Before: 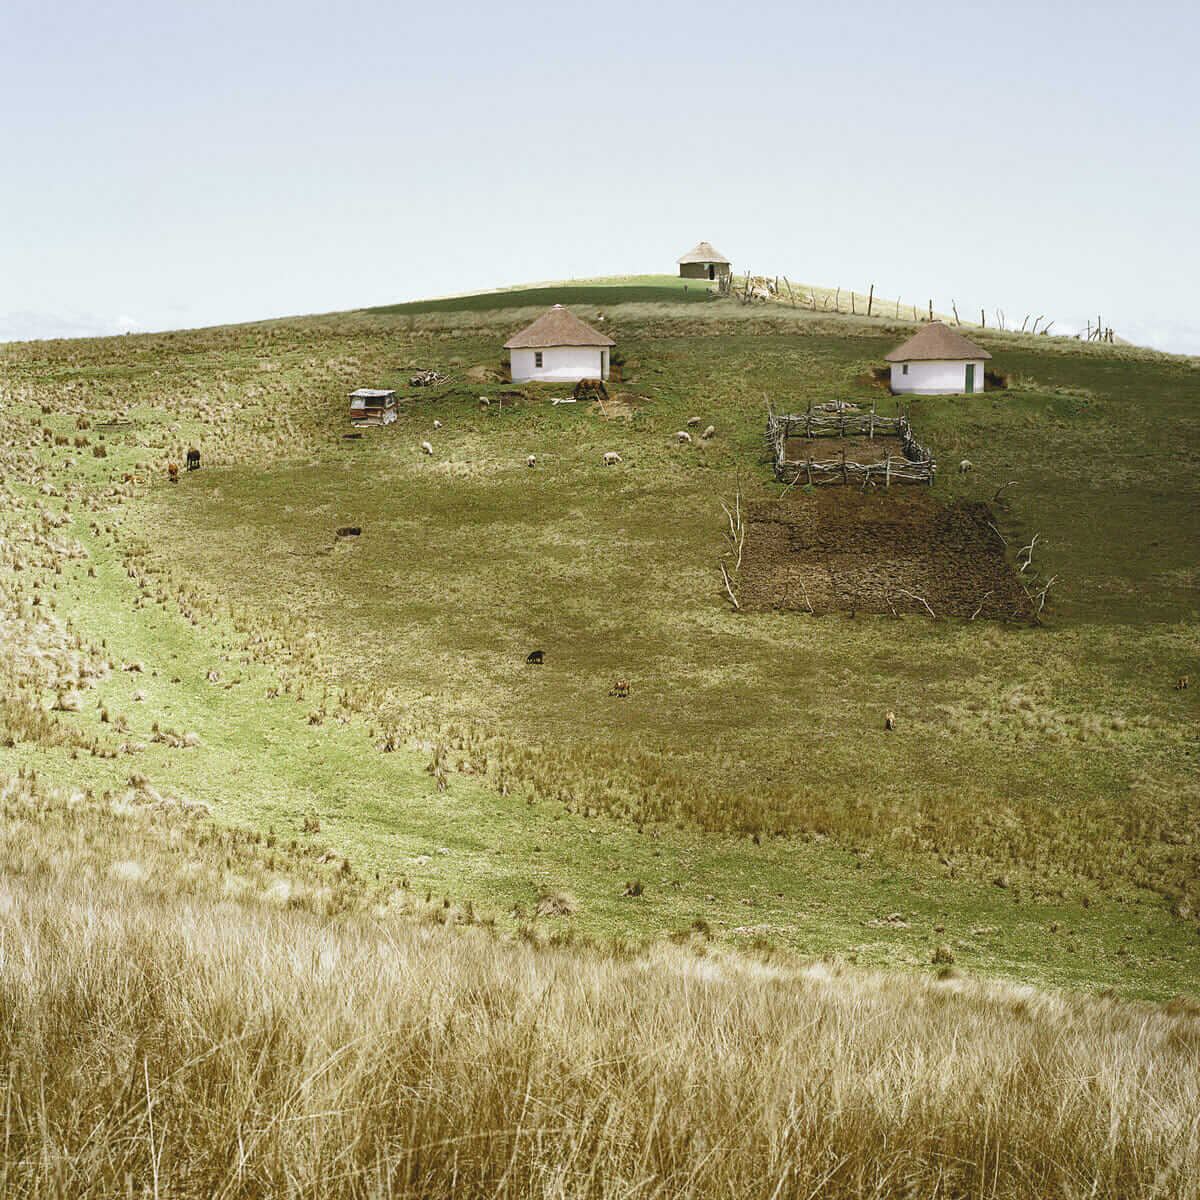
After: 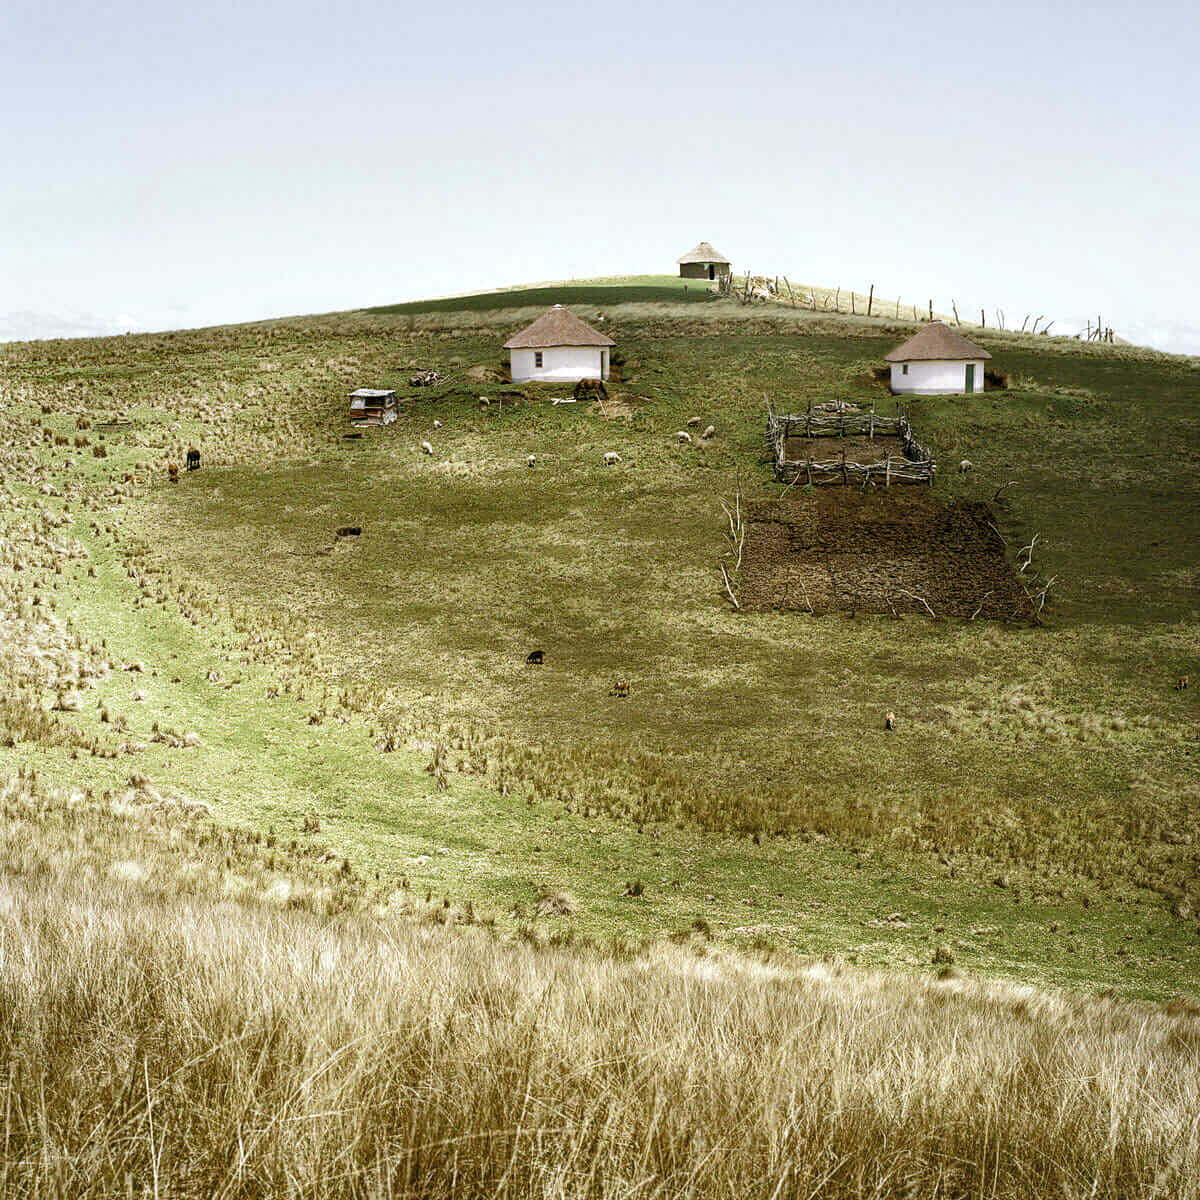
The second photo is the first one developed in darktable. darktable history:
white balance: emerald 1
local contrast: highlights 123%, shadows 126%, detail 140%, midtone range 0.254
